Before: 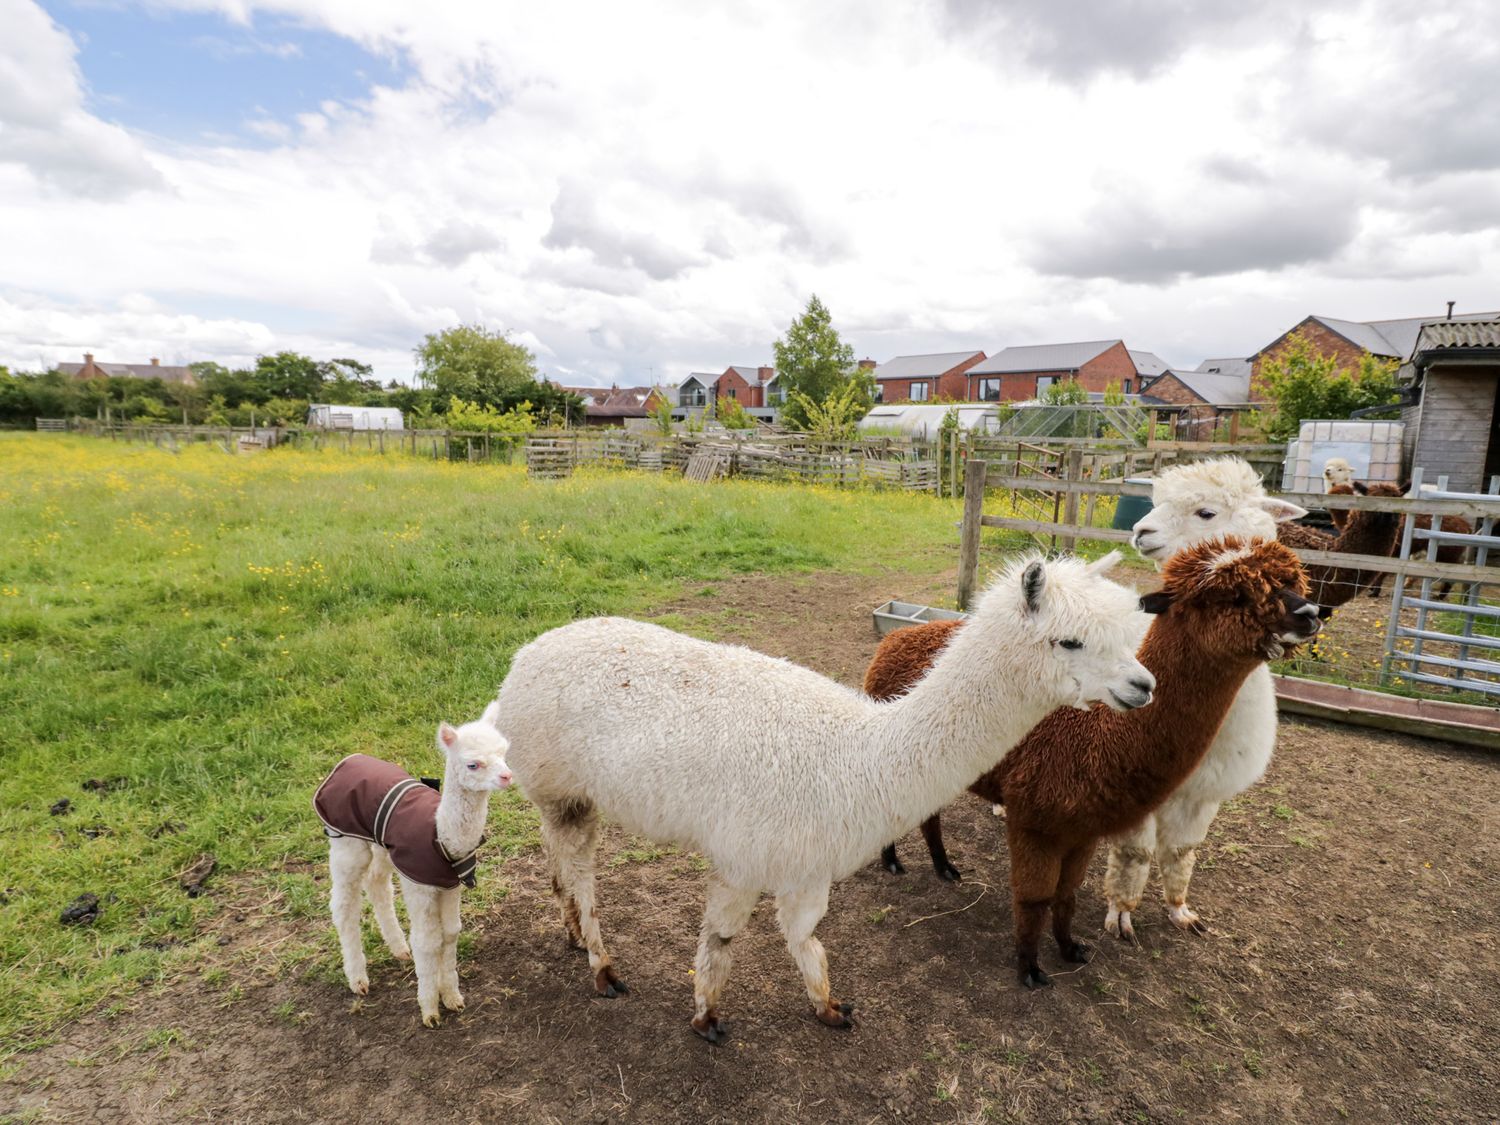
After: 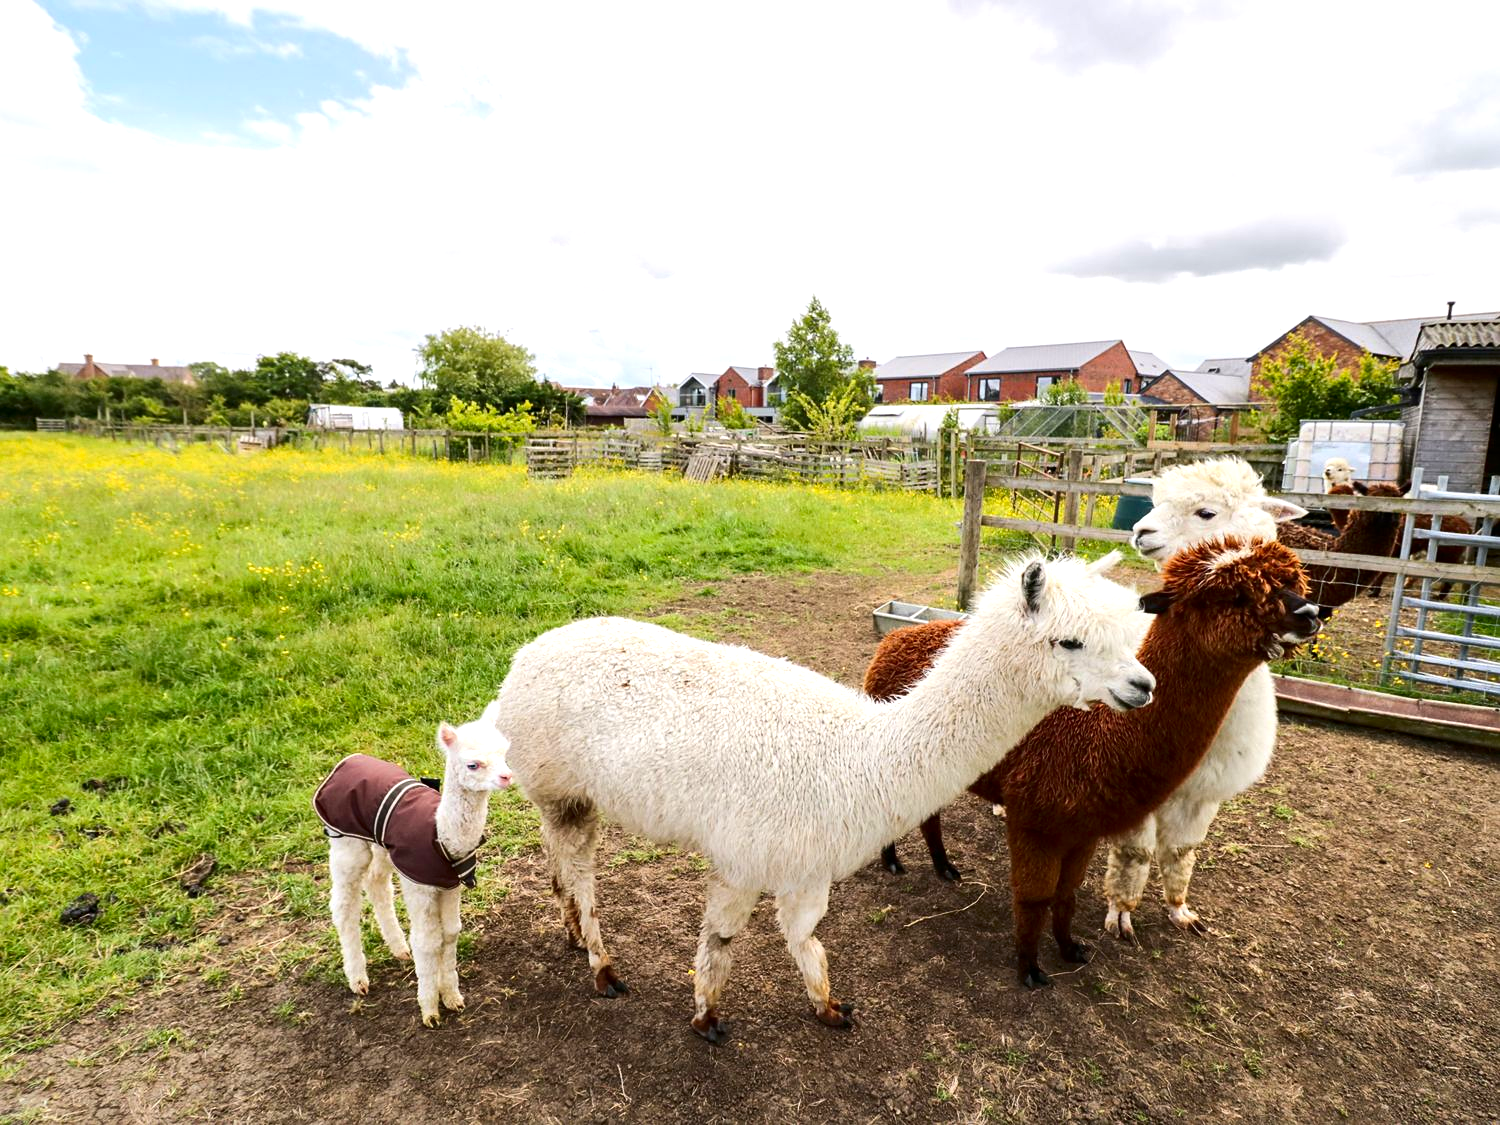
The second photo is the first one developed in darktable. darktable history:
exposure: exposure 0.562 EV, compensate exposure bias true, compensate highlight preservation false
sharpen: amount 0.208
contrast brightness saturation: contrast 0.124, brightness -0.116, saturation 0.201
